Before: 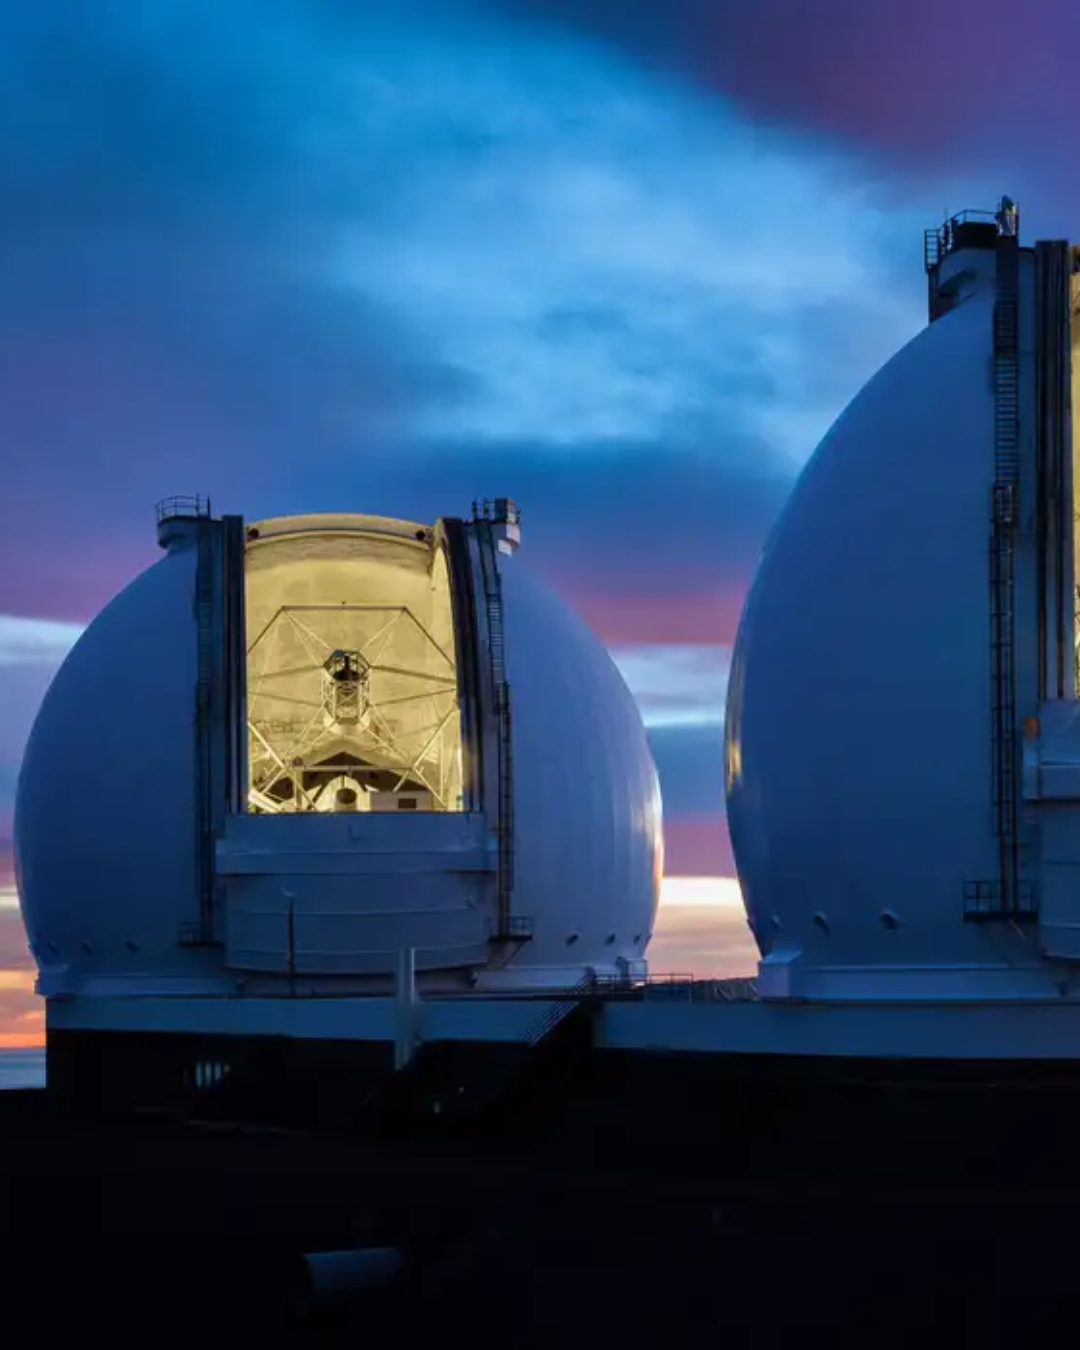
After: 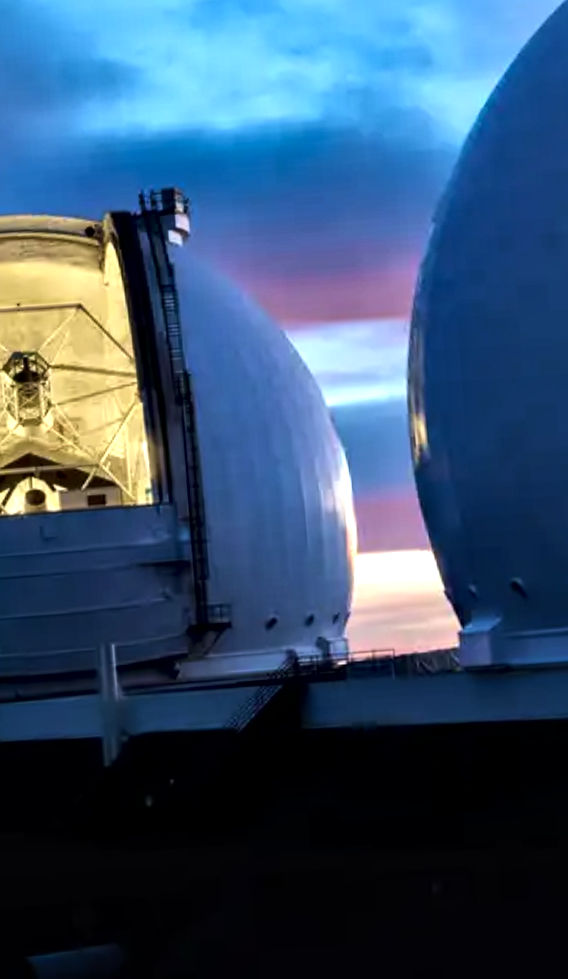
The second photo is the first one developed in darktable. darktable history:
rotate and perspective: rotation -4.25°, automatic cropping off
crop: left 31.379%, top 24.658%, right 20.326%, bottom 6.628%
tone equalizer: -8 EV -0.75 EV, -7 EV -0.7 EV, -6 EV -0.6 EV, -5 EV -0.4 EV, -3 EV 0.4 EV, -2 EV 0.6 EV, -1 EV 0.7 EV, +0 EV 0.75 EV, edges refinement/feathering 500, mask exposure compensation -1.57 EV, preserve details no
local contrast: mode bilateral grid, contrast 25, coarseness 47, detail 151%, midtone range 0.2
